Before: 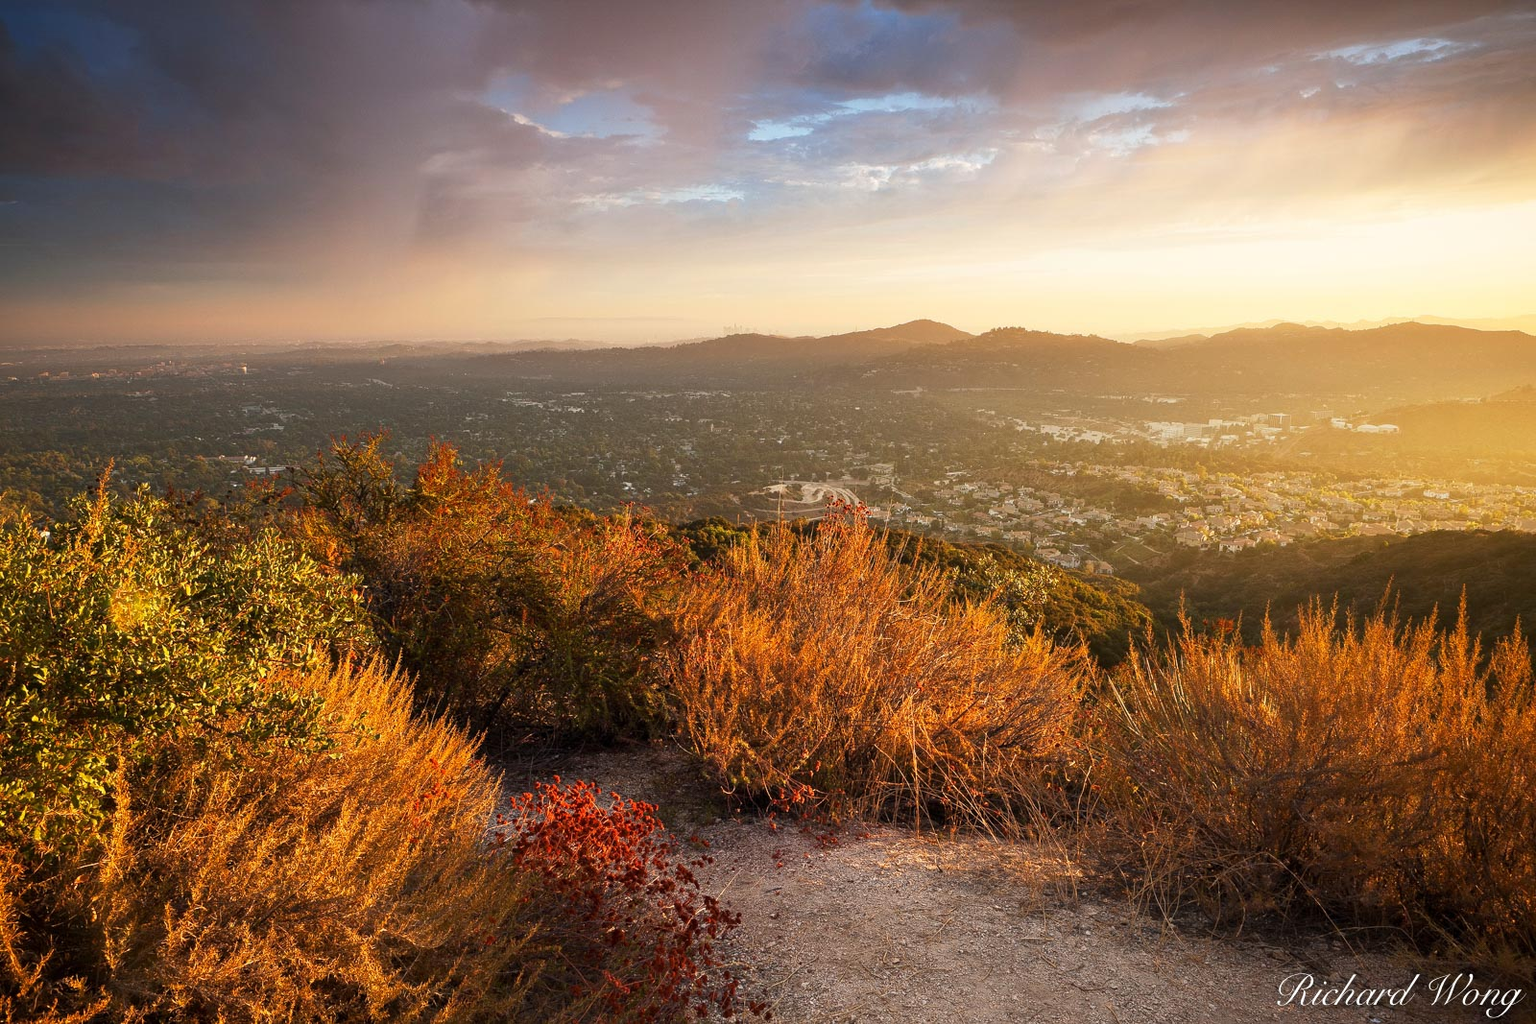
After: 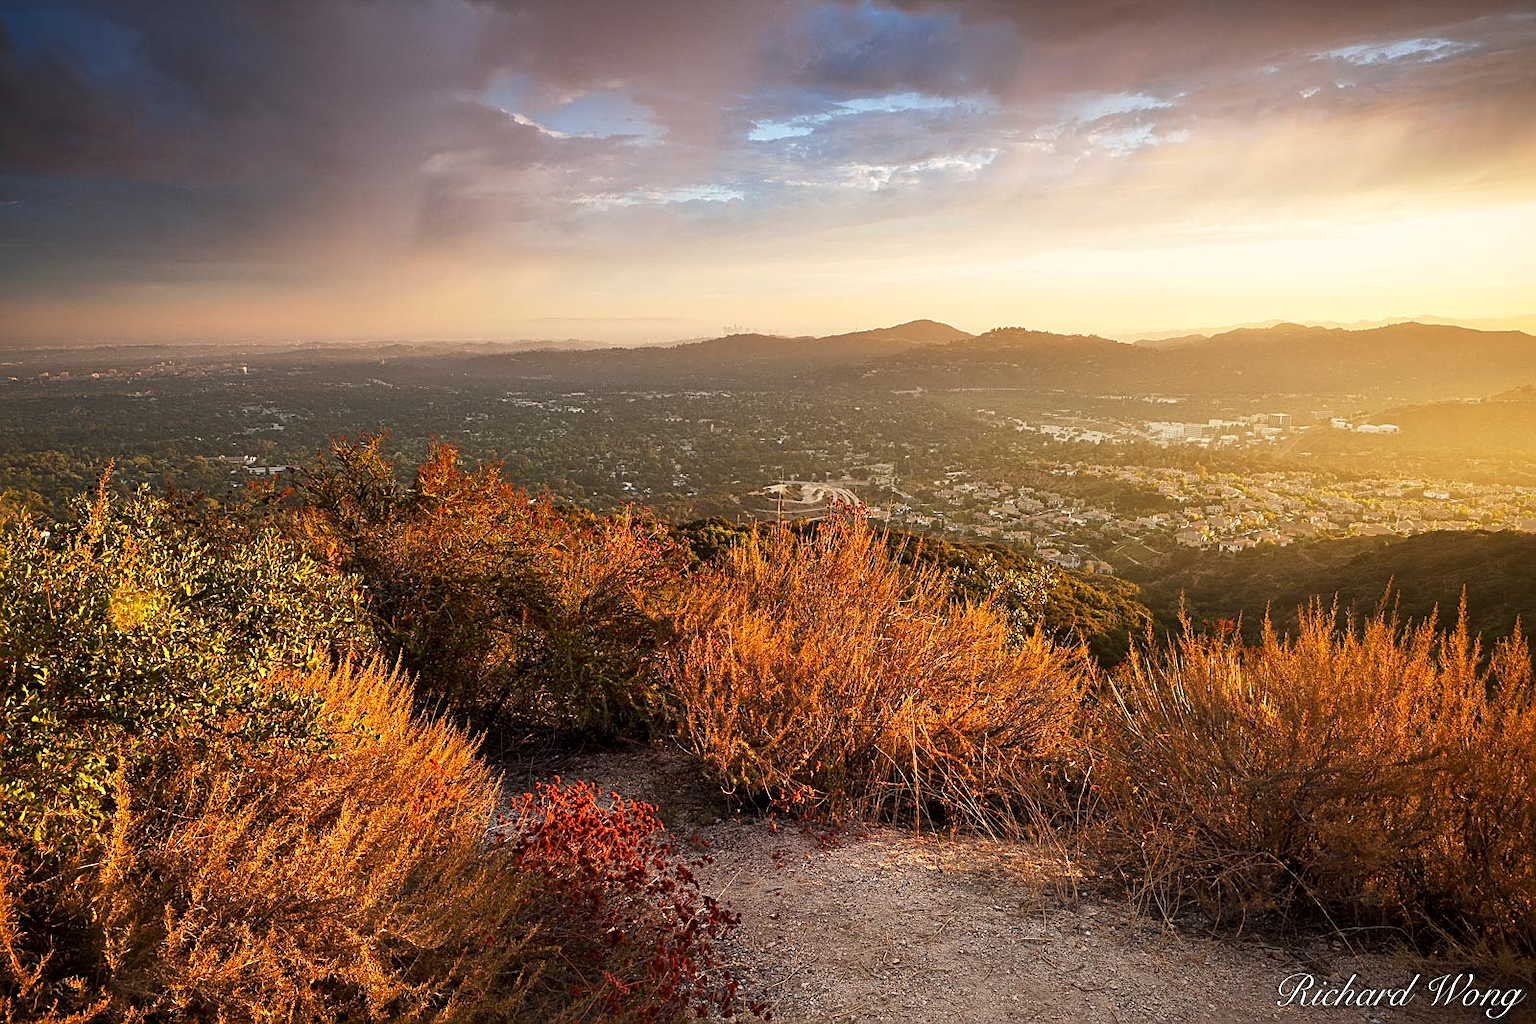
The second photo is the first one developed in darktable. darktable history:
local contrast: mode bilateral grid, contrast 20, coarseness 51, detail 120%, midtone range 0.2
sharpen: on, module defaults
